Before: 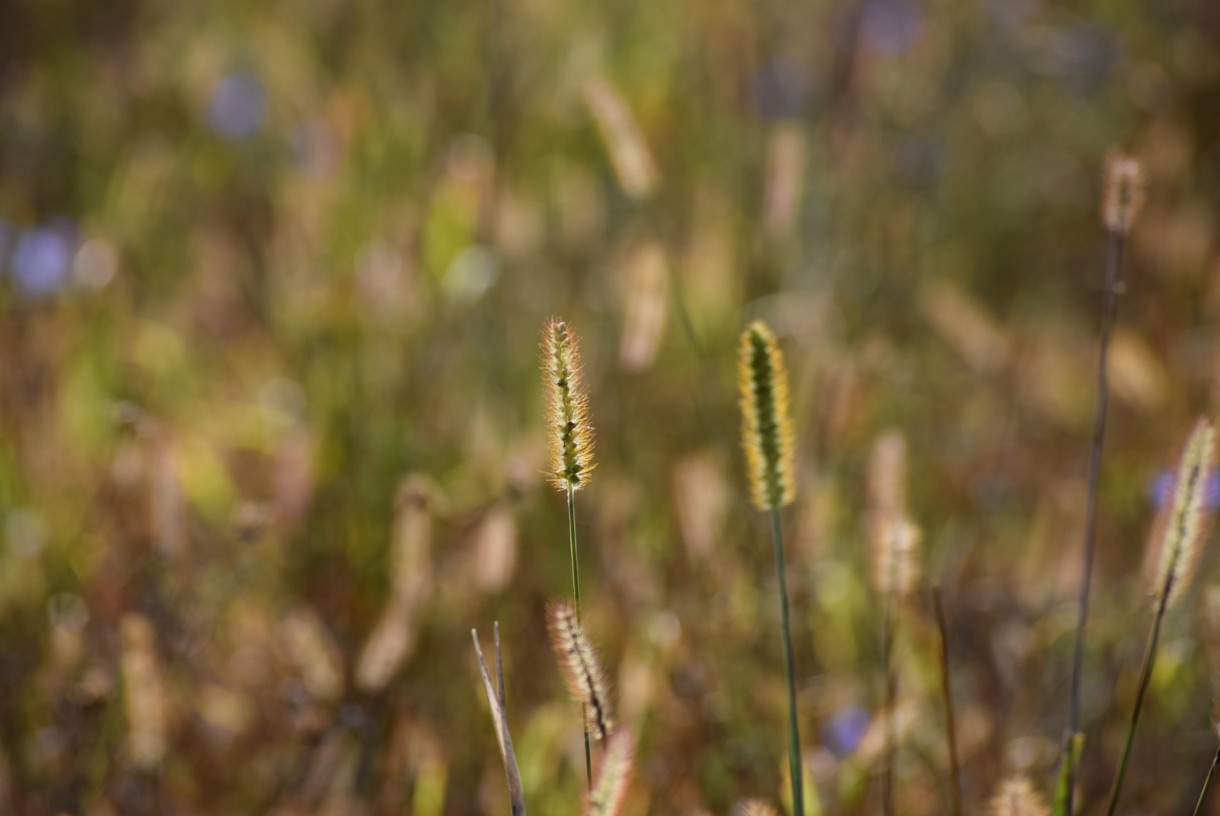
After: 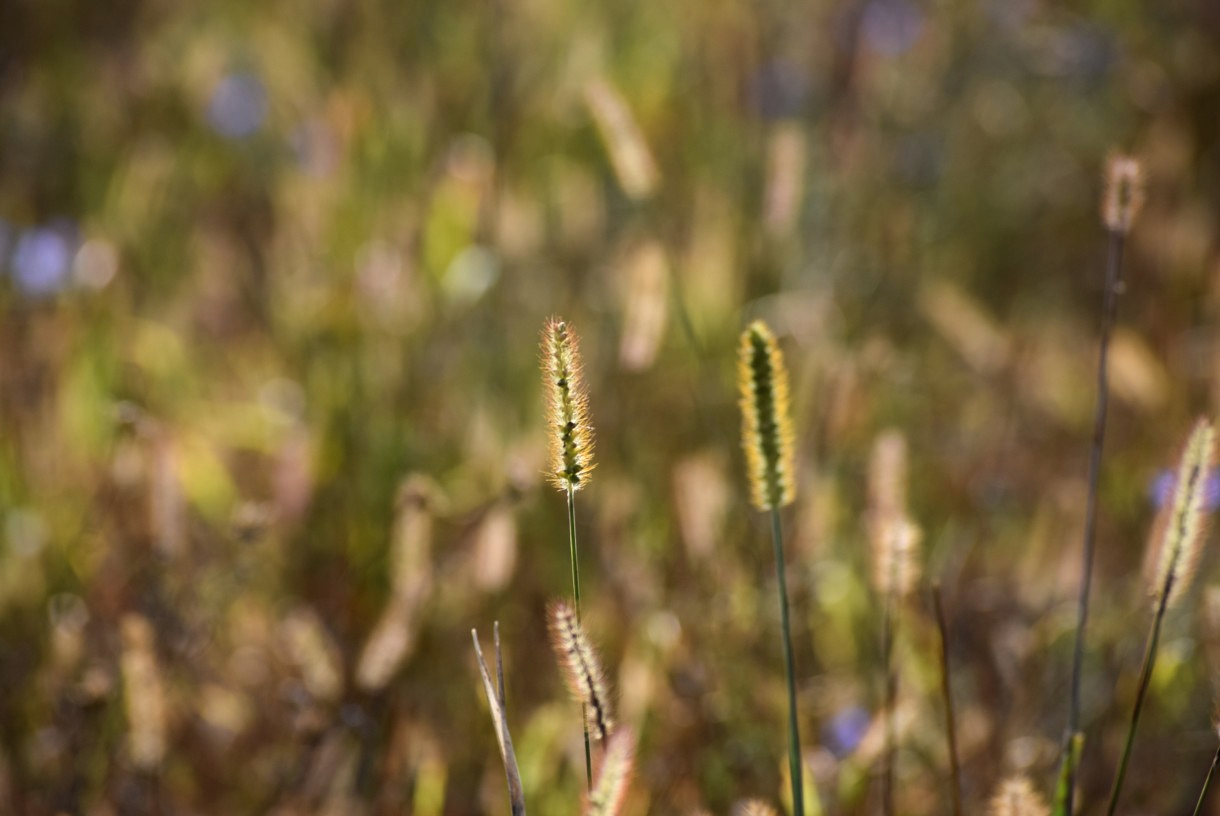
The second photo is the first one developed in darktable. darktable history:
tone equalizer: -8 EV -0.4 EV, -7 EV -0.418 EV, -6 EV -0.334 EV, -5 EV -0.193 EV, -3 EV 0.237 EV, -2 EV 0.319 EV, -1 EV 0.408 EV, +0 EV 0.441 EV, edges refinement/feathering 500, mask exposure compensation -1.57 EV, preserve details no
